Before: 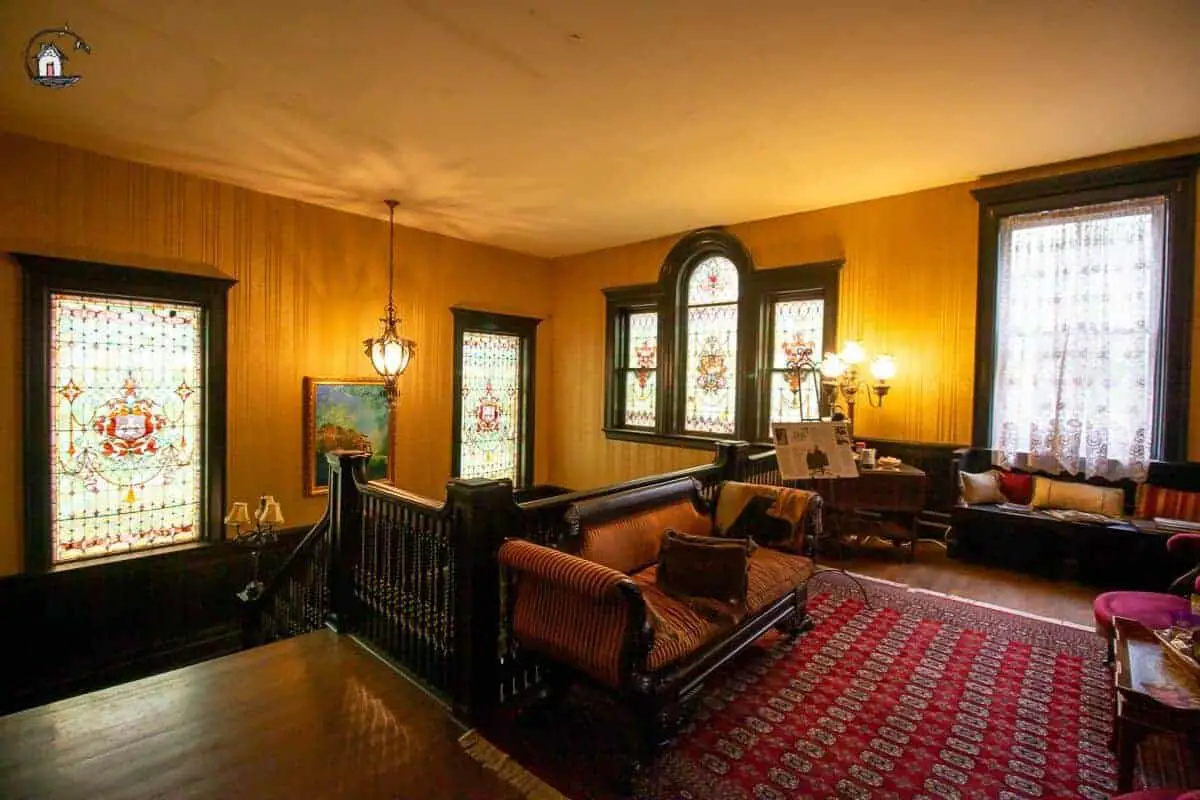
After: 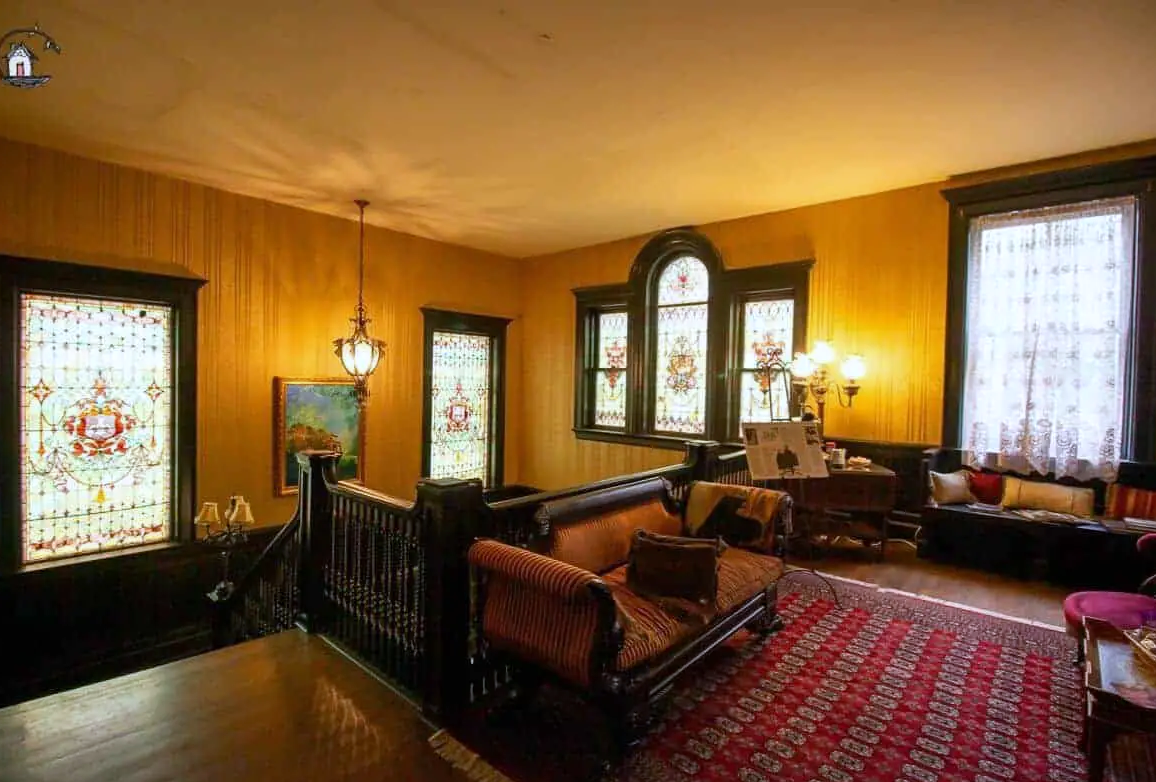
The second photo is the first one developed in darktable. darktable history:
white balance: red 0.967, blue 1.049
crop and rotate: left 2.536%, right 1.107%, bottom 2.246%
